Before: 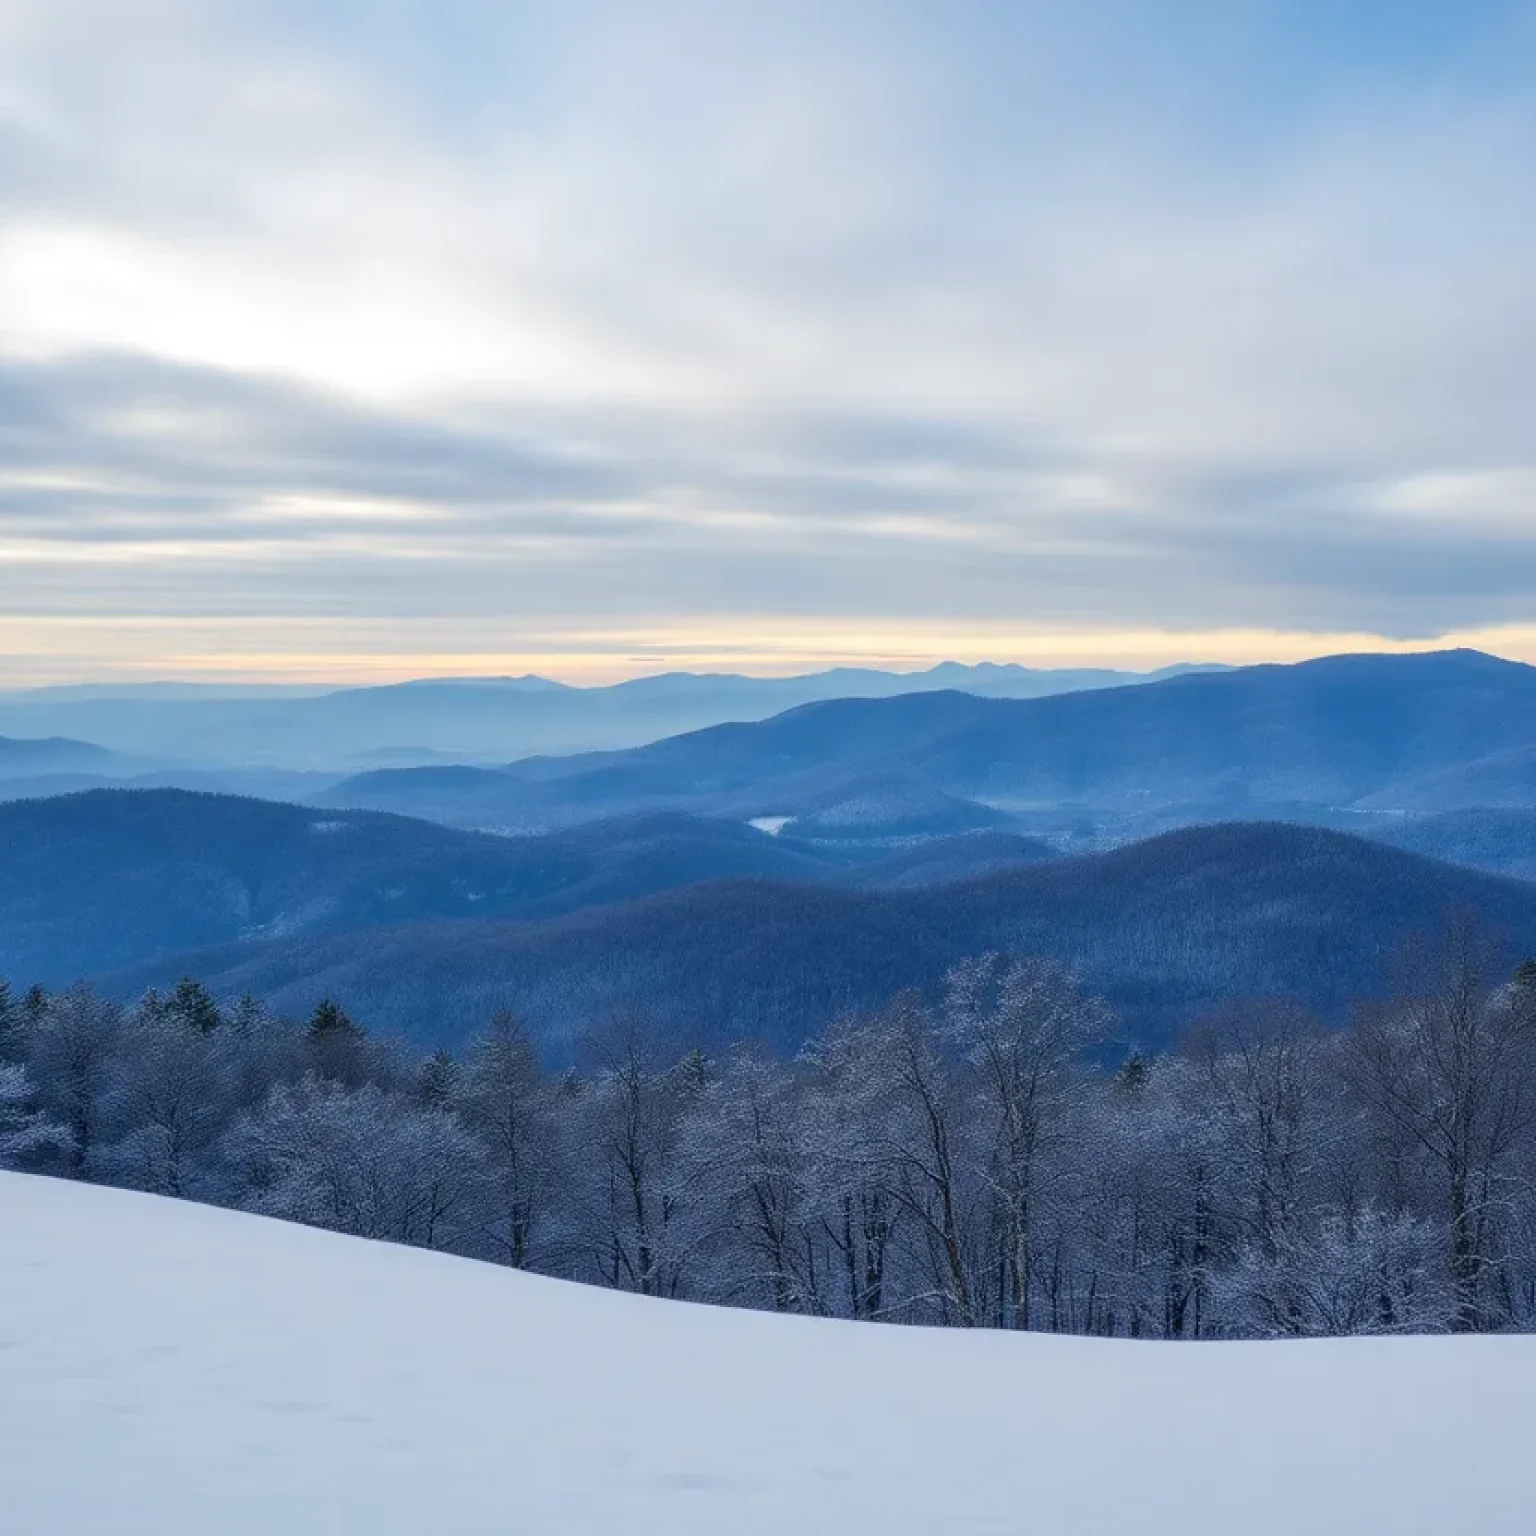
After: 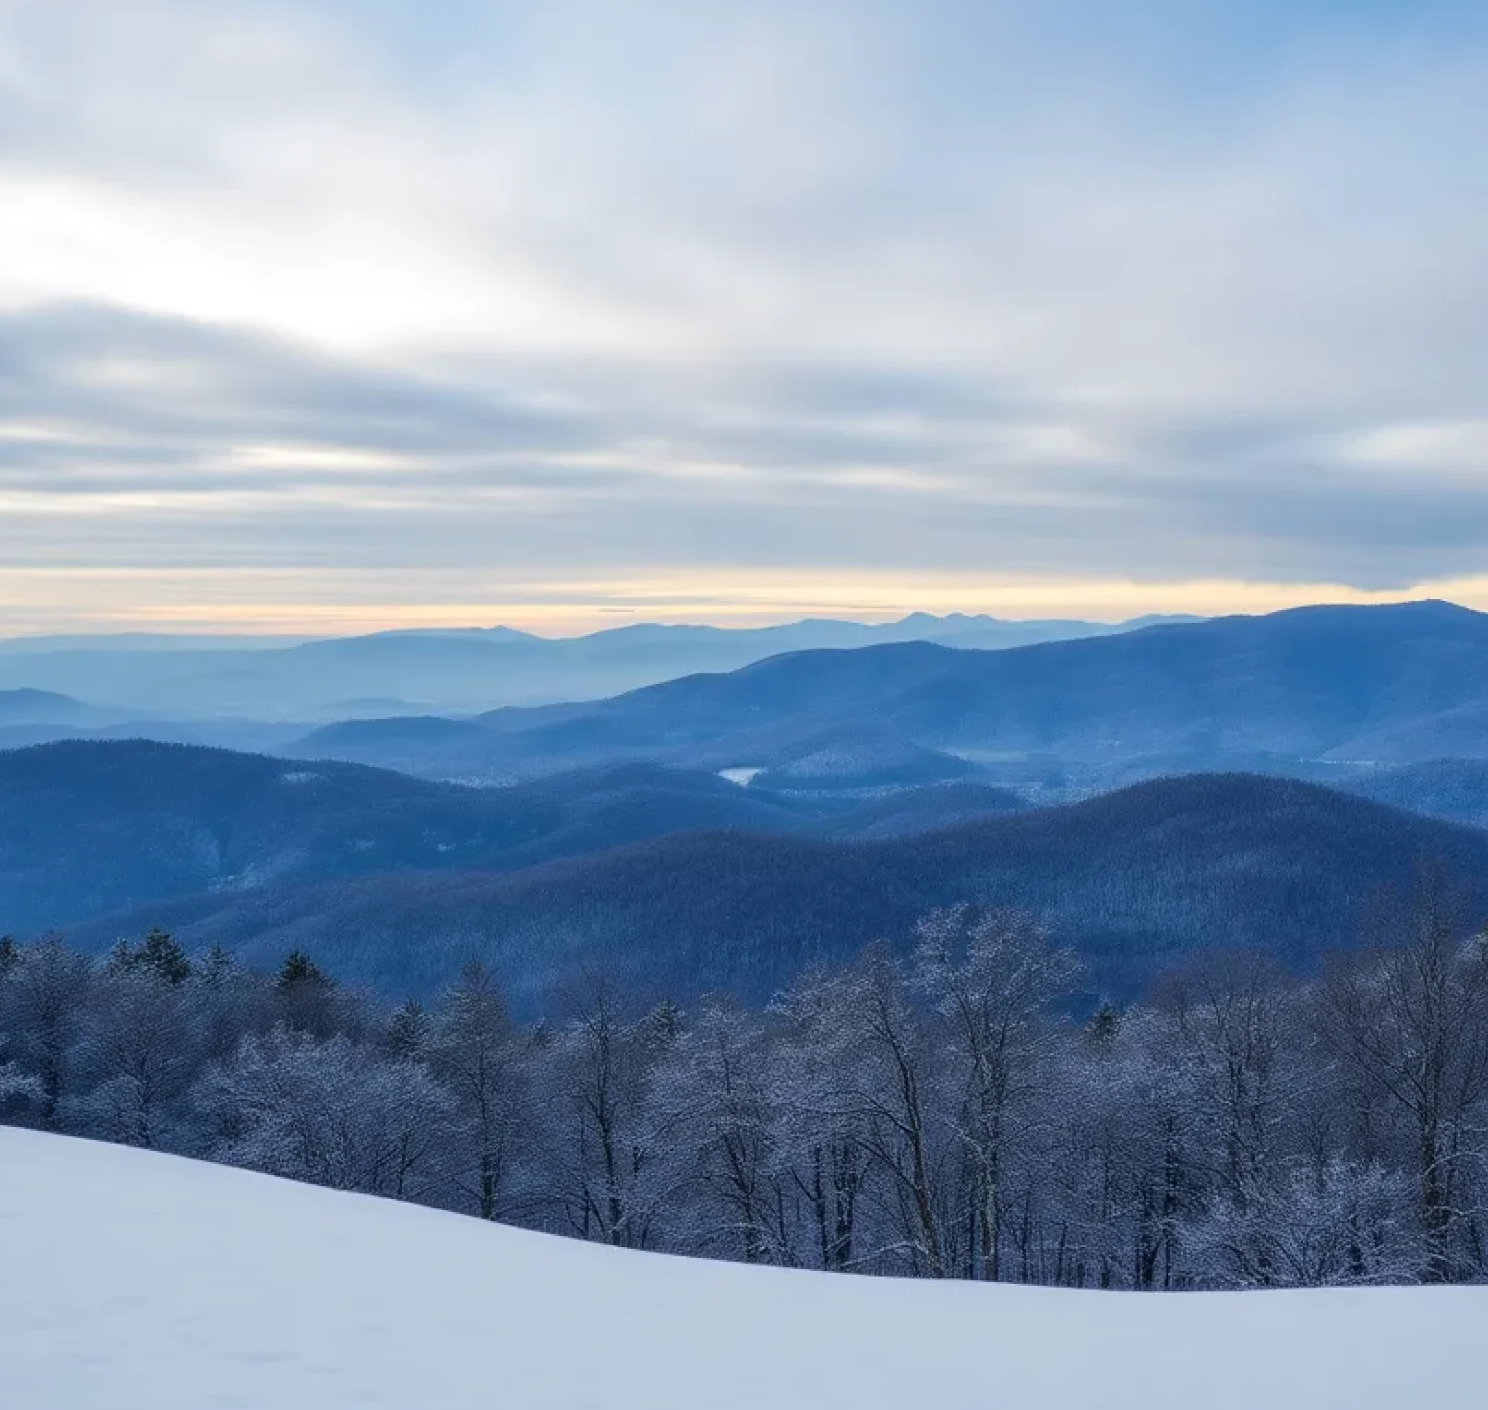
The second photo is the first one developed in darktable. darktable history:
crop: left 1.964%, top 3.251%, right 1.122%, bottom 4.933%
tone curve: curves: ch0 [(0, 0) (0.161, 0.144) (0.501, 0.497) (1, 1)], color space Lab, linked channels, preserve colors none
